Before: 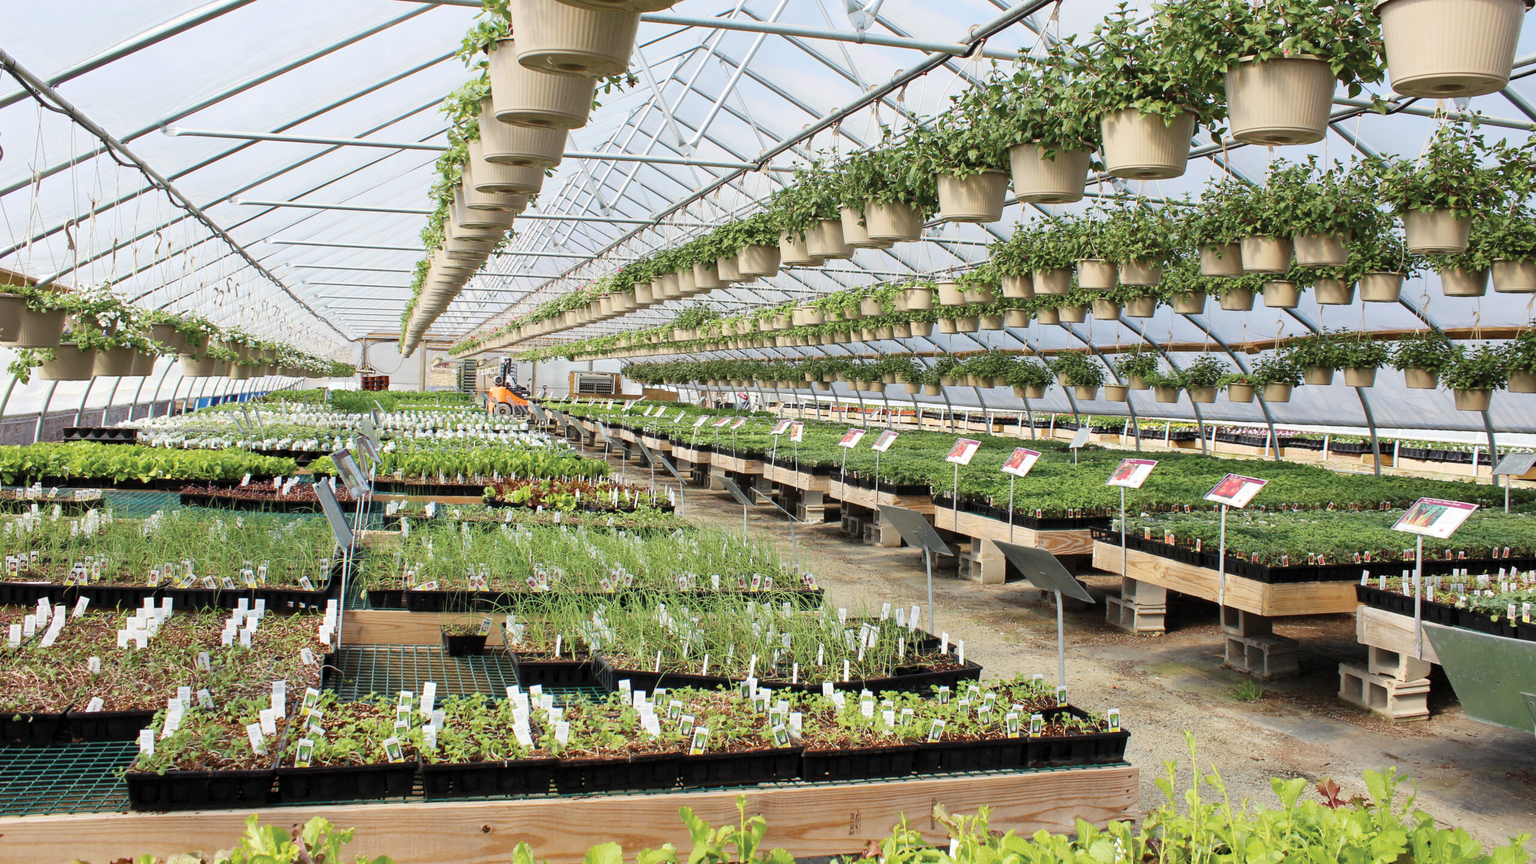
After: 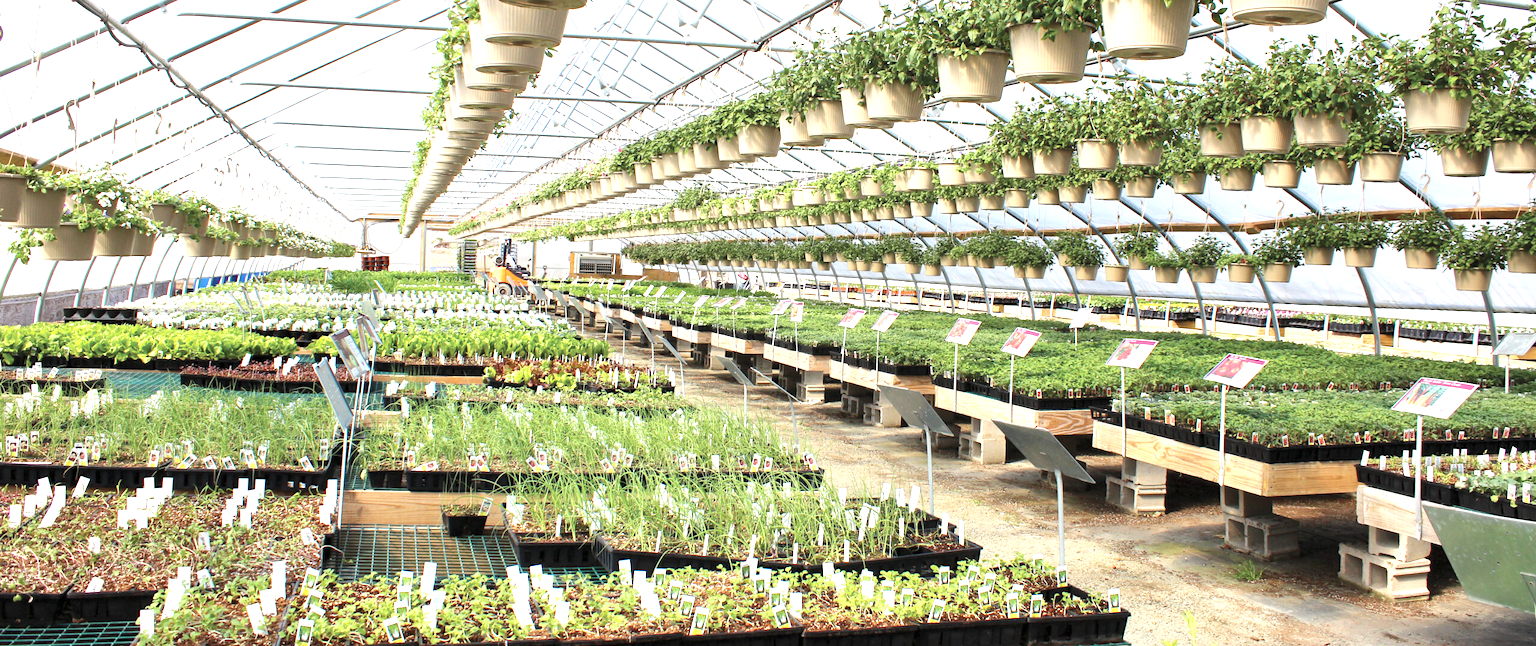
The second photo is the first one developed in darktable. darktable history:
exposure: black level correction 0, exposure 0.892 EV, compensate highlight preservation false
tone equalizer: smoothing diameter 24.81%, edges refinement/feathering 13.82, preserve details guided filter
crop: top 13.91%, bottom 10.901%
